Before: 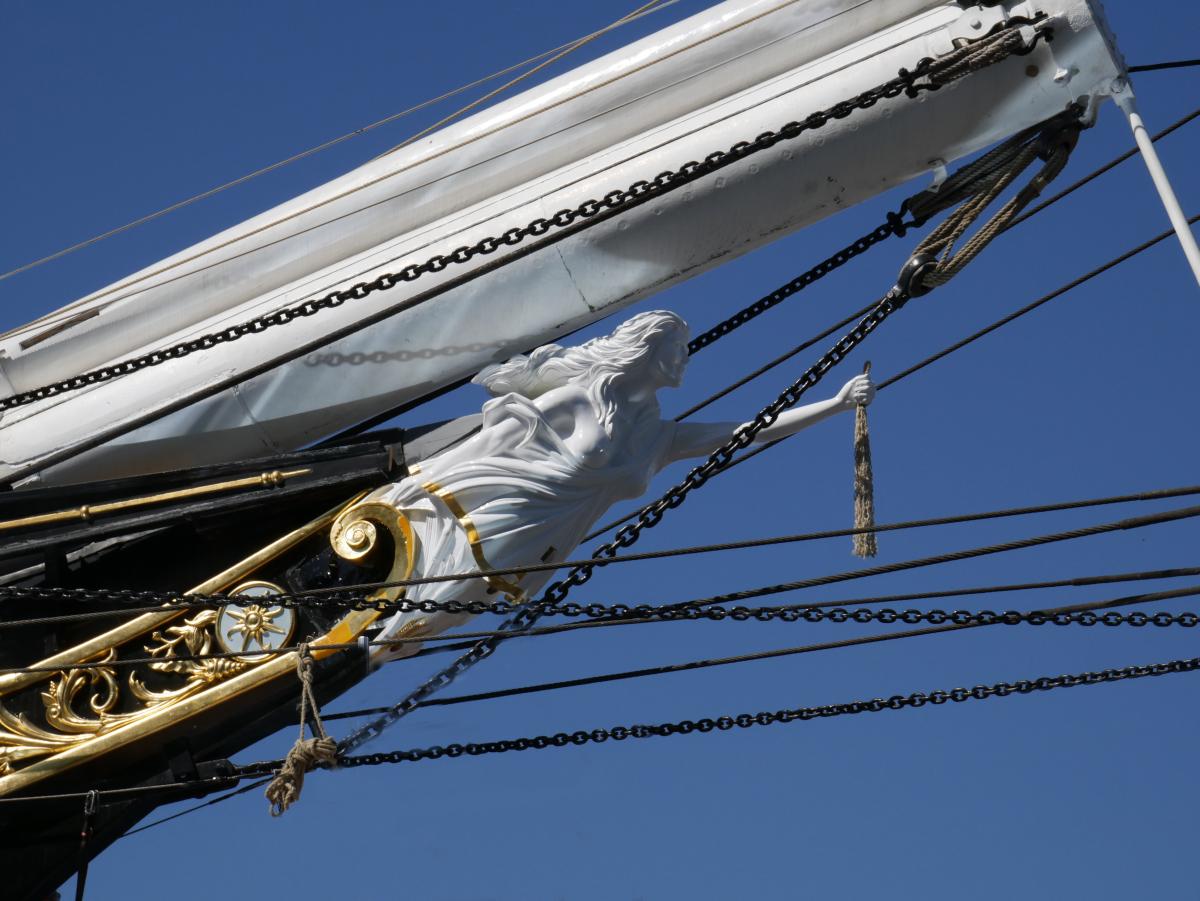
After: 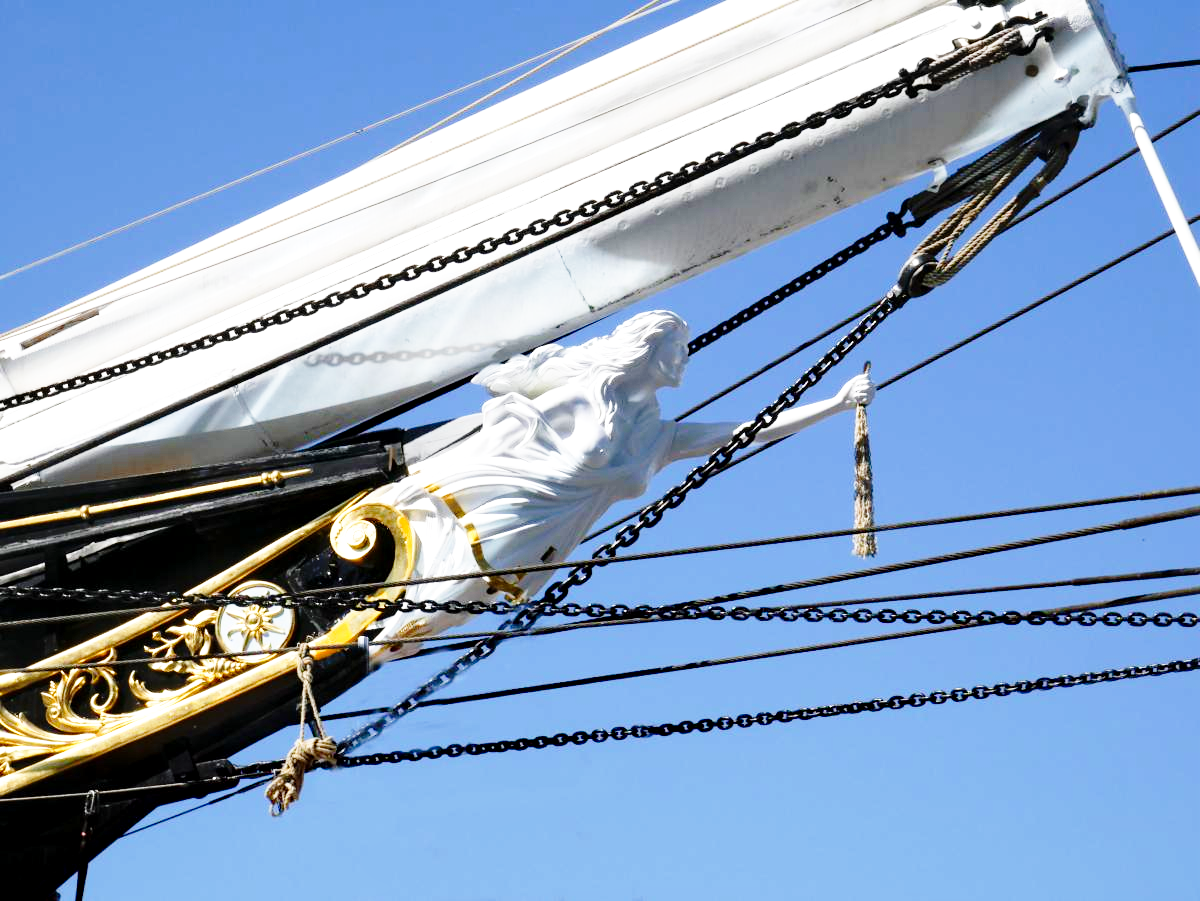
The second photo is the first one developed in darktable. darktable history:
base curve: curves: ch0 [(0, 0) (0.028, 0.03) (0.105, 0.232) (0.387, 0.748) (0.754, 0.968) (1, 1)], fusion 1, exposure shift 0.576, preserve colors none
exposure: black level correction 0.001, exposure 0.5 EV, compensate exposure bias true, compensate highlight preservation false
white balance: emerald 1
